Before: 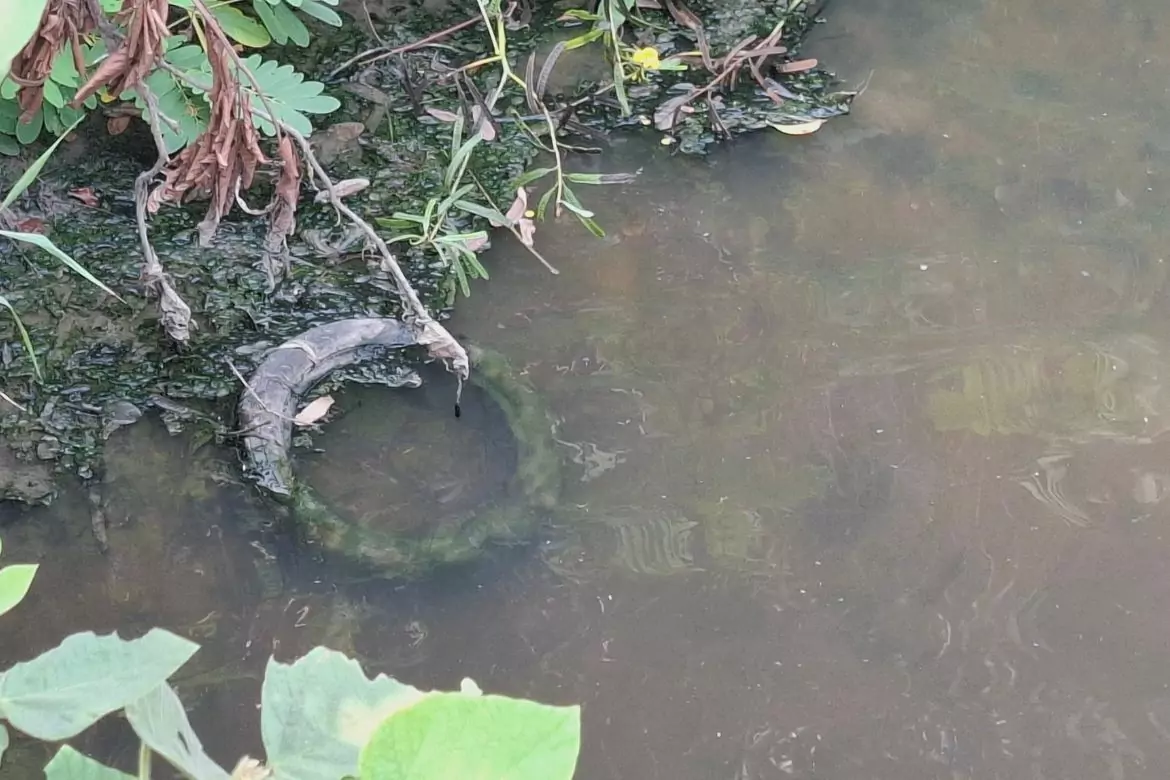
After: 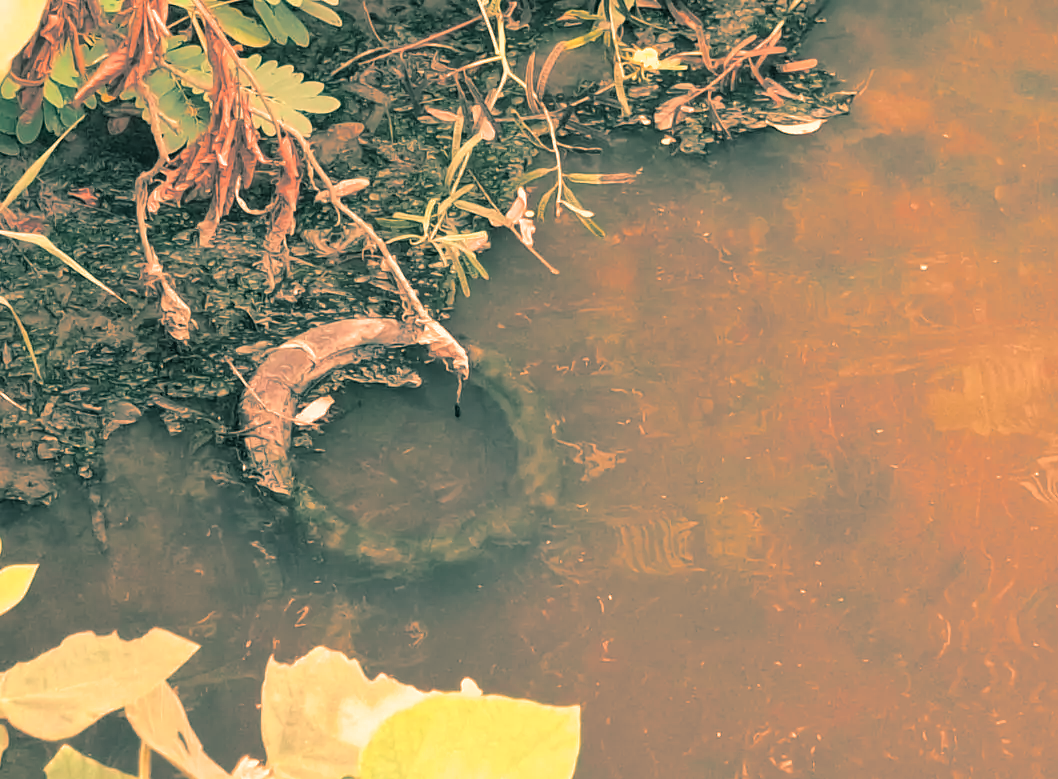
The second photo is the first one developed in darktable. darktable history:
white balance: red 1.467, blue 0.684
crop: right 9.509%, bottom 0.031%
split-toning: shadows › hue 183.6°, shadows › saturation 0.52, highlights › hue 0°, highlights › saturation 0
